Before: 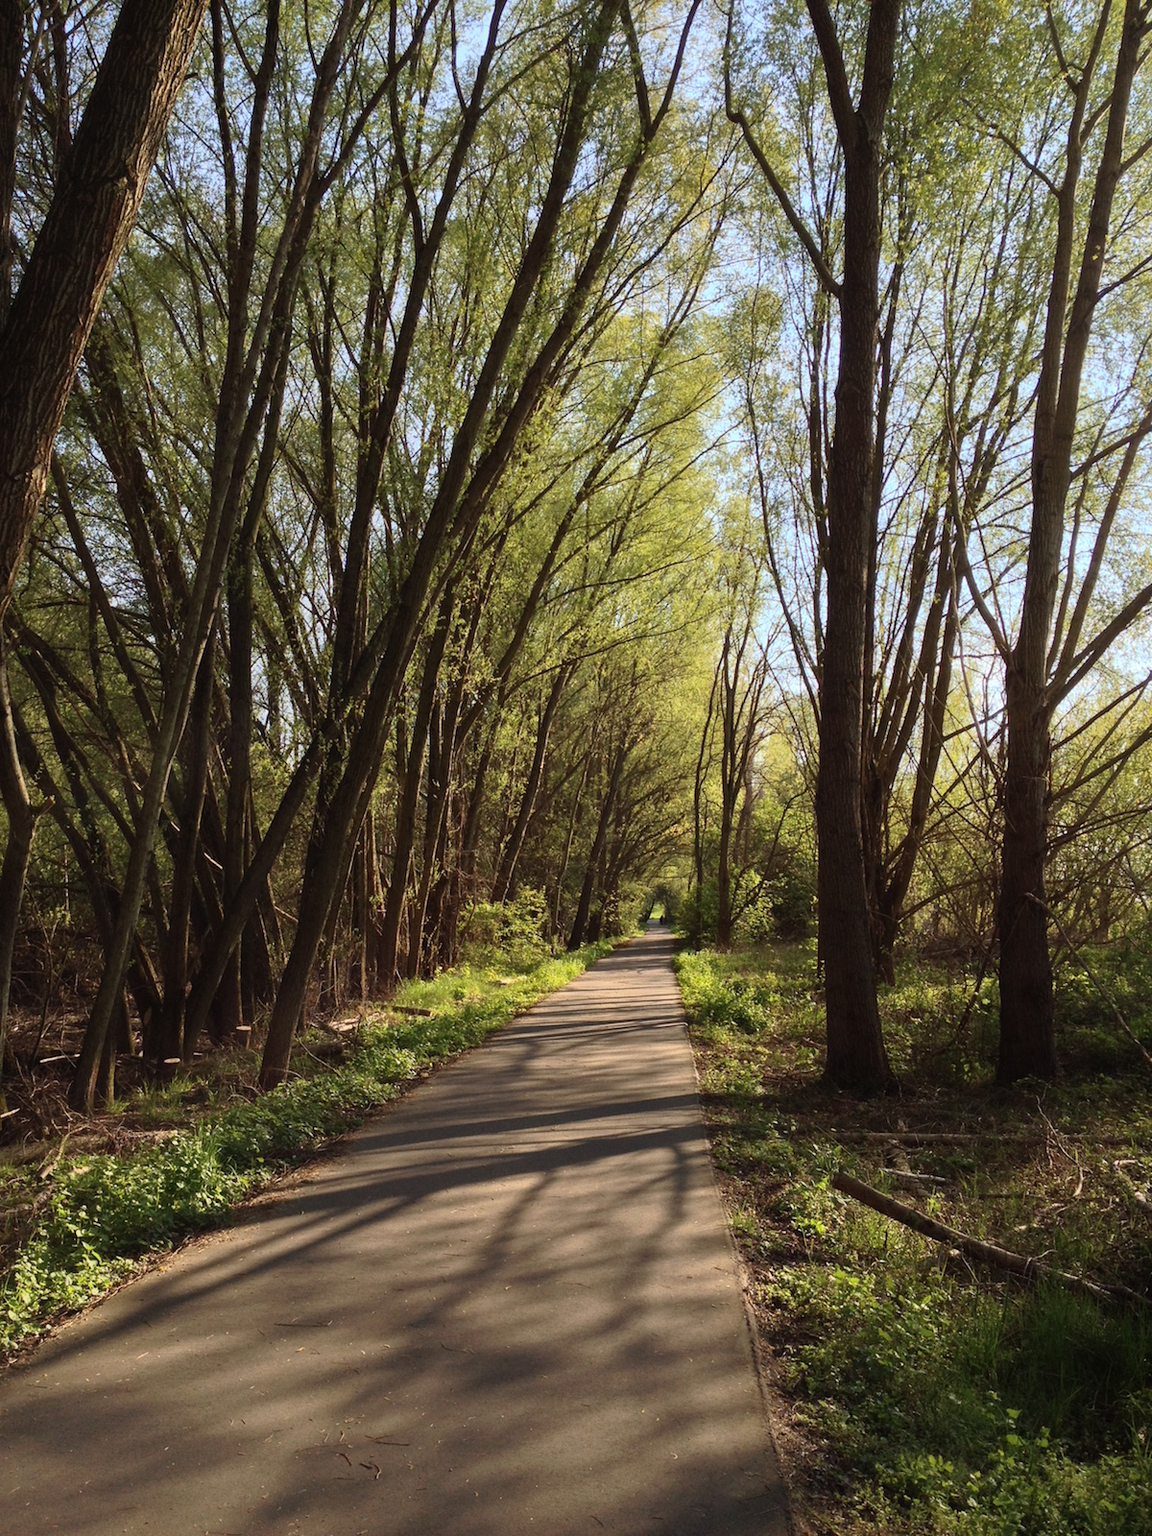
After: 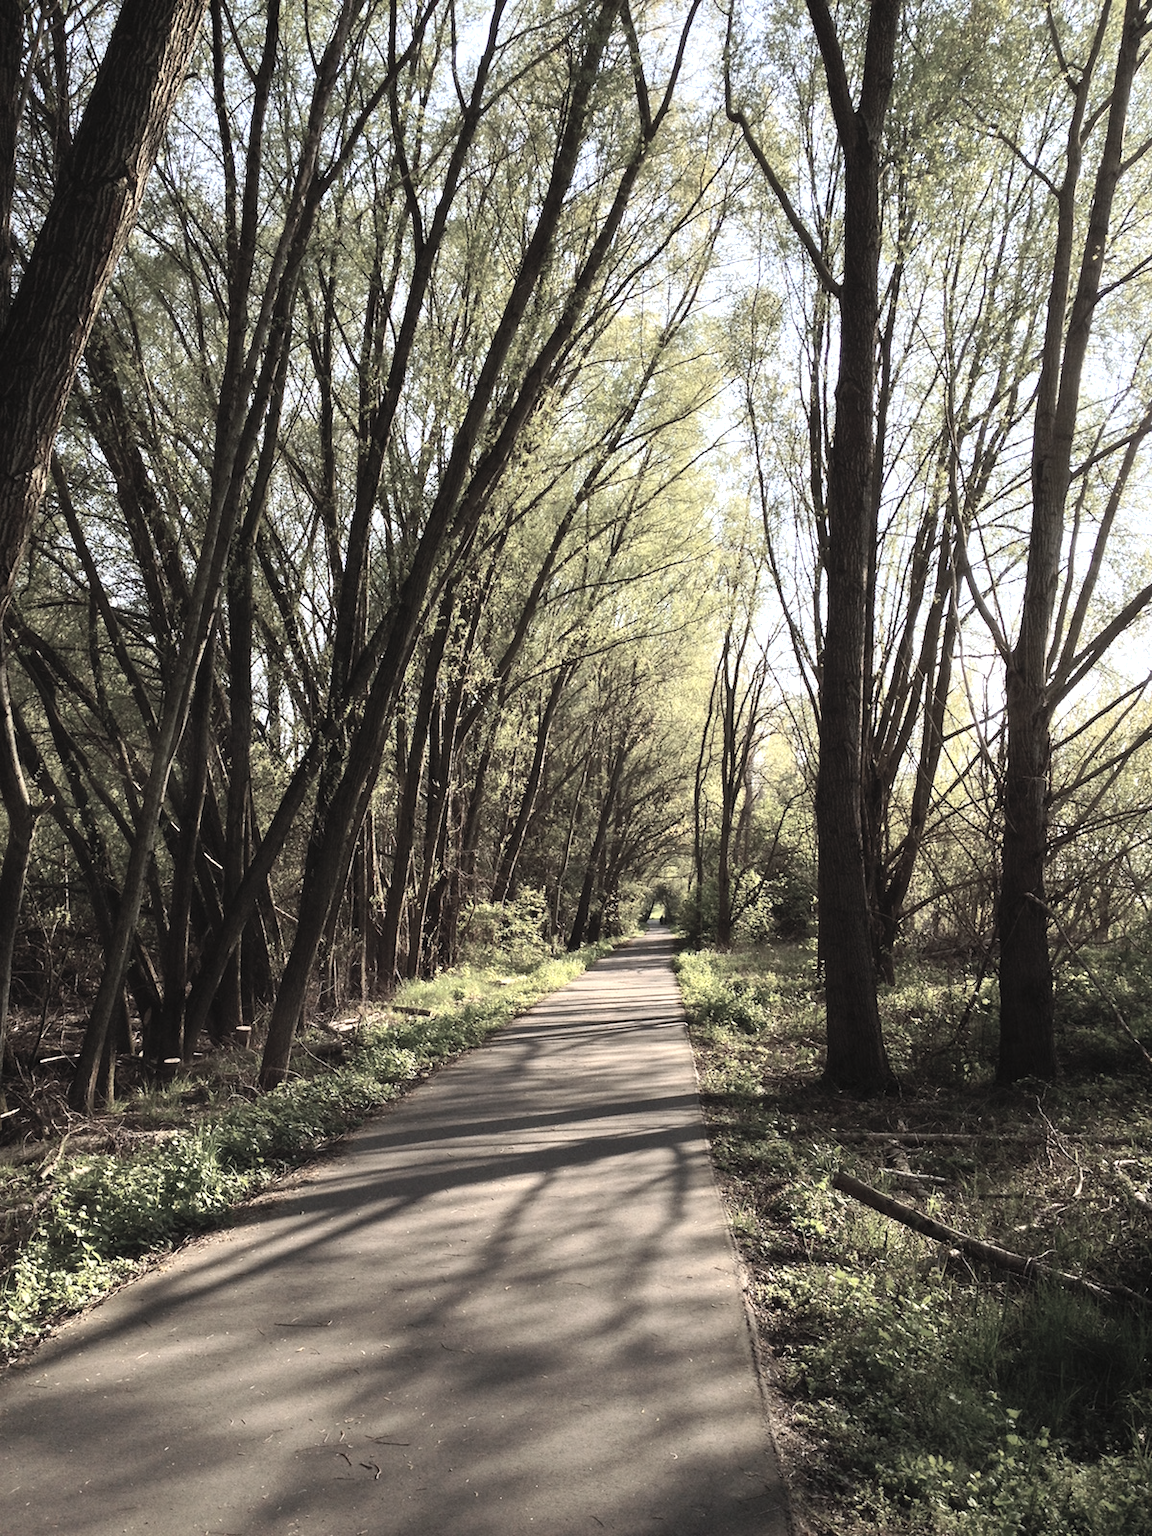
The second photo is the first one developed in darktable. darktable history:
contrast brightness saturation: brightness 0.18, saturation -0.5
tone equalizer: -8 EV -0.75 EV, -7 EV -0.7 EV, -6 EV -0.6 EV, -5 EV -0.4 EV, -3 EV 0.4 EV, -2 EV 0.6 EV, -1 EV 0.7 EV, +0 EV 0.75 EV, edges refinement/feathering 500, mask exposure compensation -1.57 EV, preserve details no
